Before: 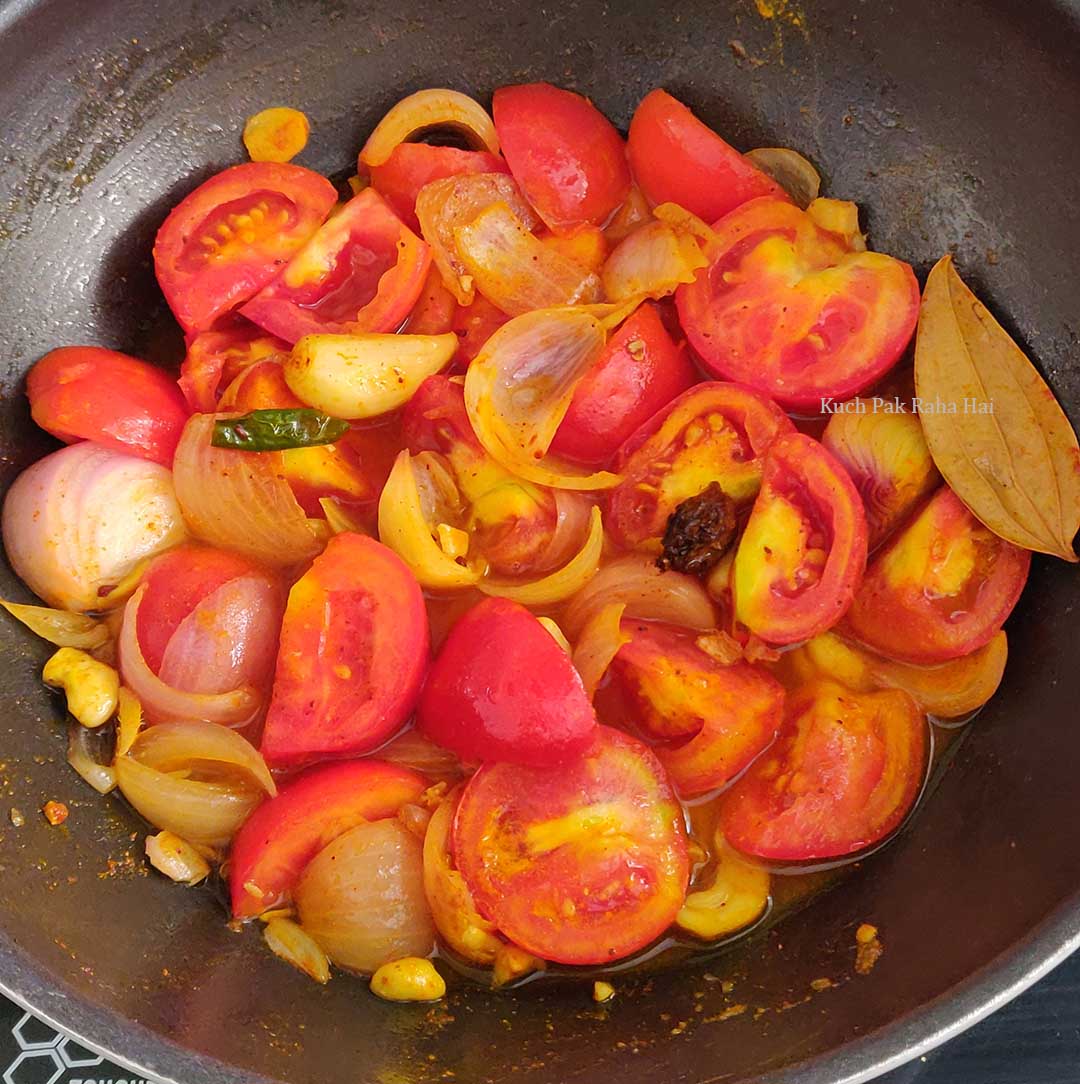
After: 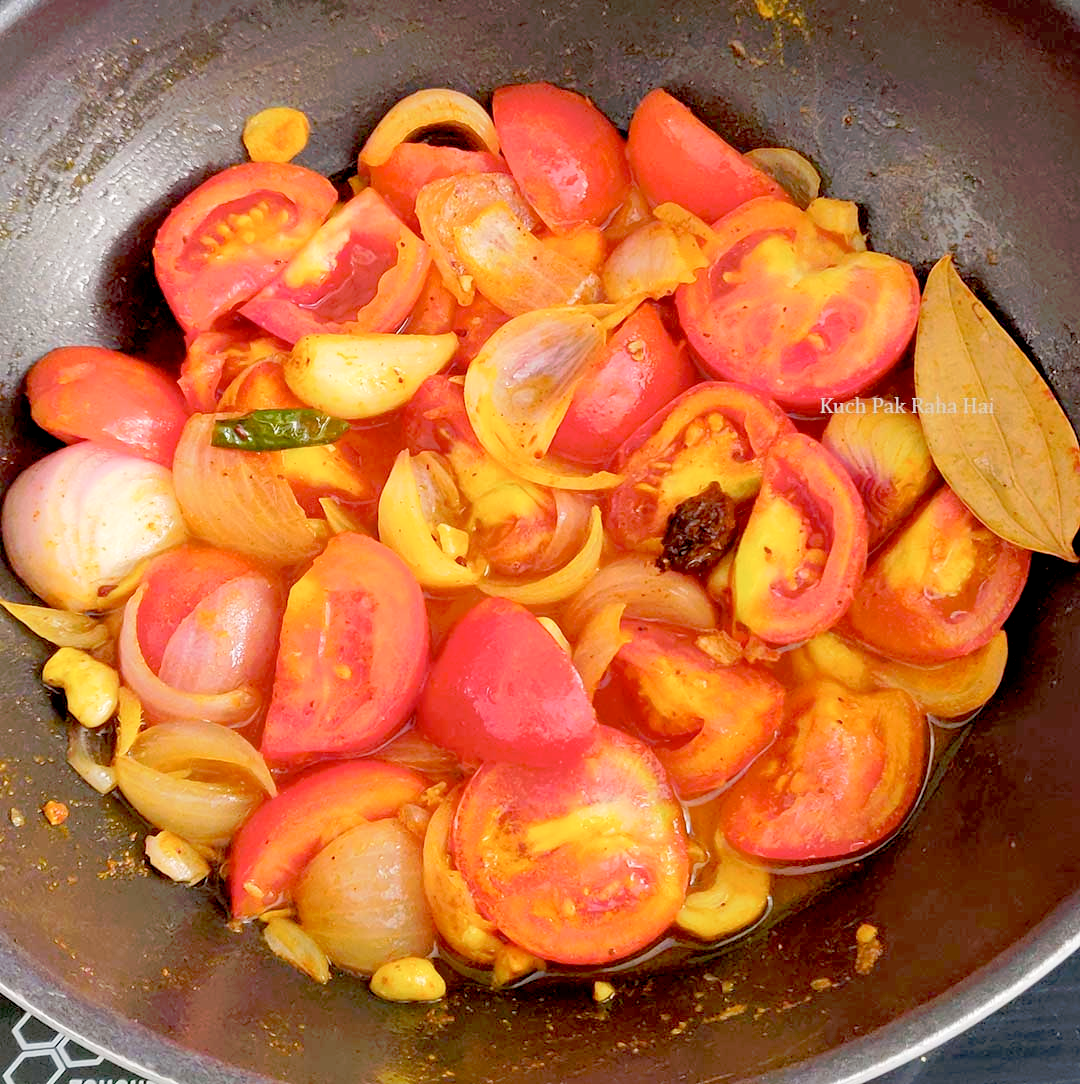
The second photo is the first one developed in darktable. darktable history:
exposure: black level correction 0.009, compensate highlight preservation false
tone curve: curves: ch0 [(0, 0) (0.003, 0.013) (0.011, 0.017) (0.025, 0.035) (0.044, 0.093) (0.069, 0.146) (0.1, 0.179) (0.136, 0.243) (0.177, 0.294) (0.224, 0.332) (0.277, 0.412) (0.335, 0.454) (0.399, 0.531) (0.468, 0.611) (0.543, 0.669) (0.623, 0.738) (0.709, 0.823) (0.801, 0.881) (0.898, 0.951) (1, 1)], preserve colors none
